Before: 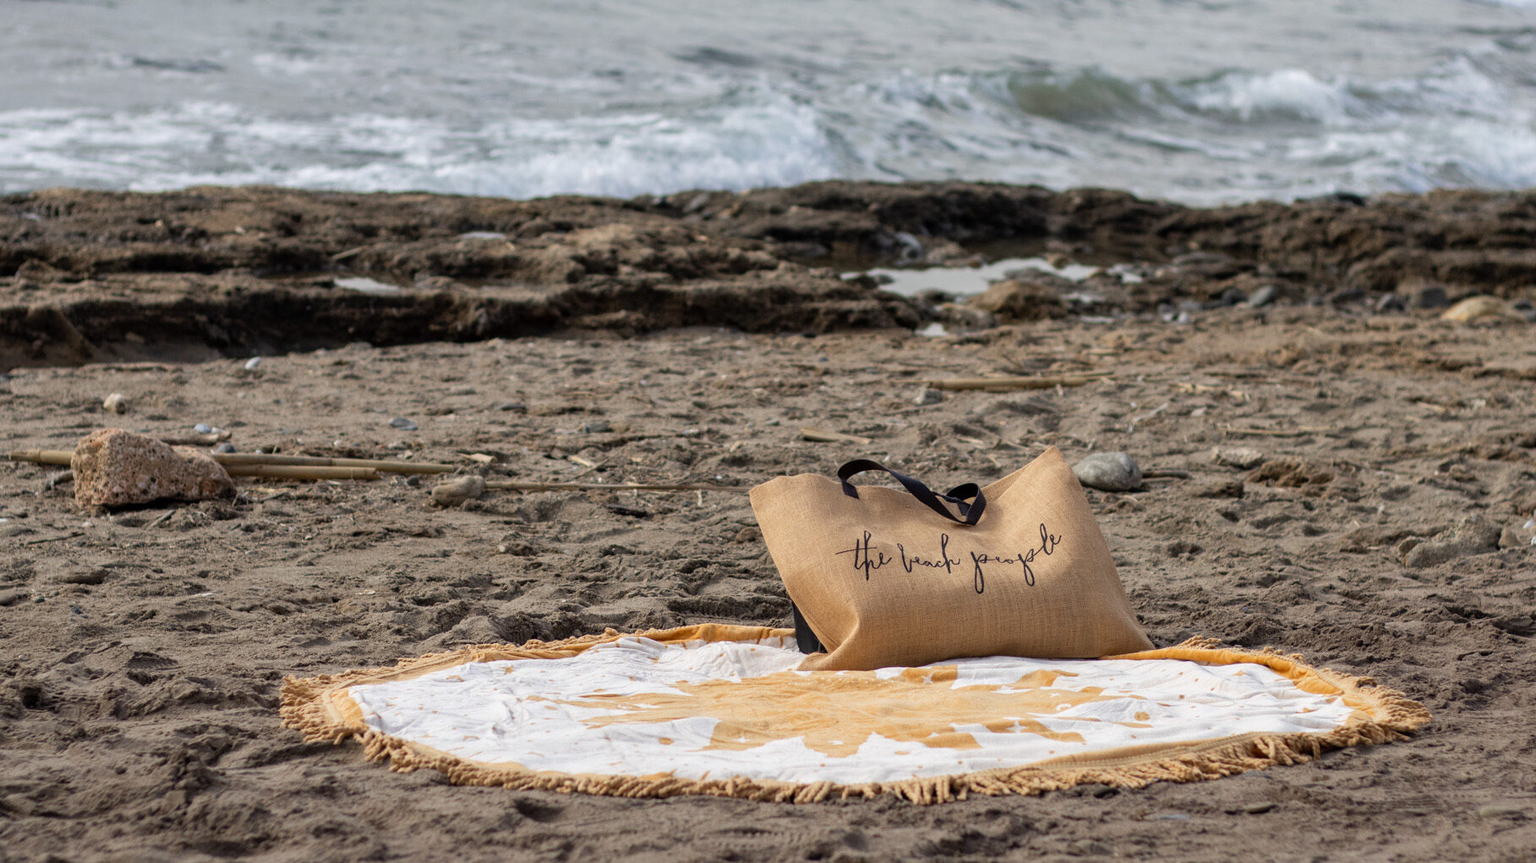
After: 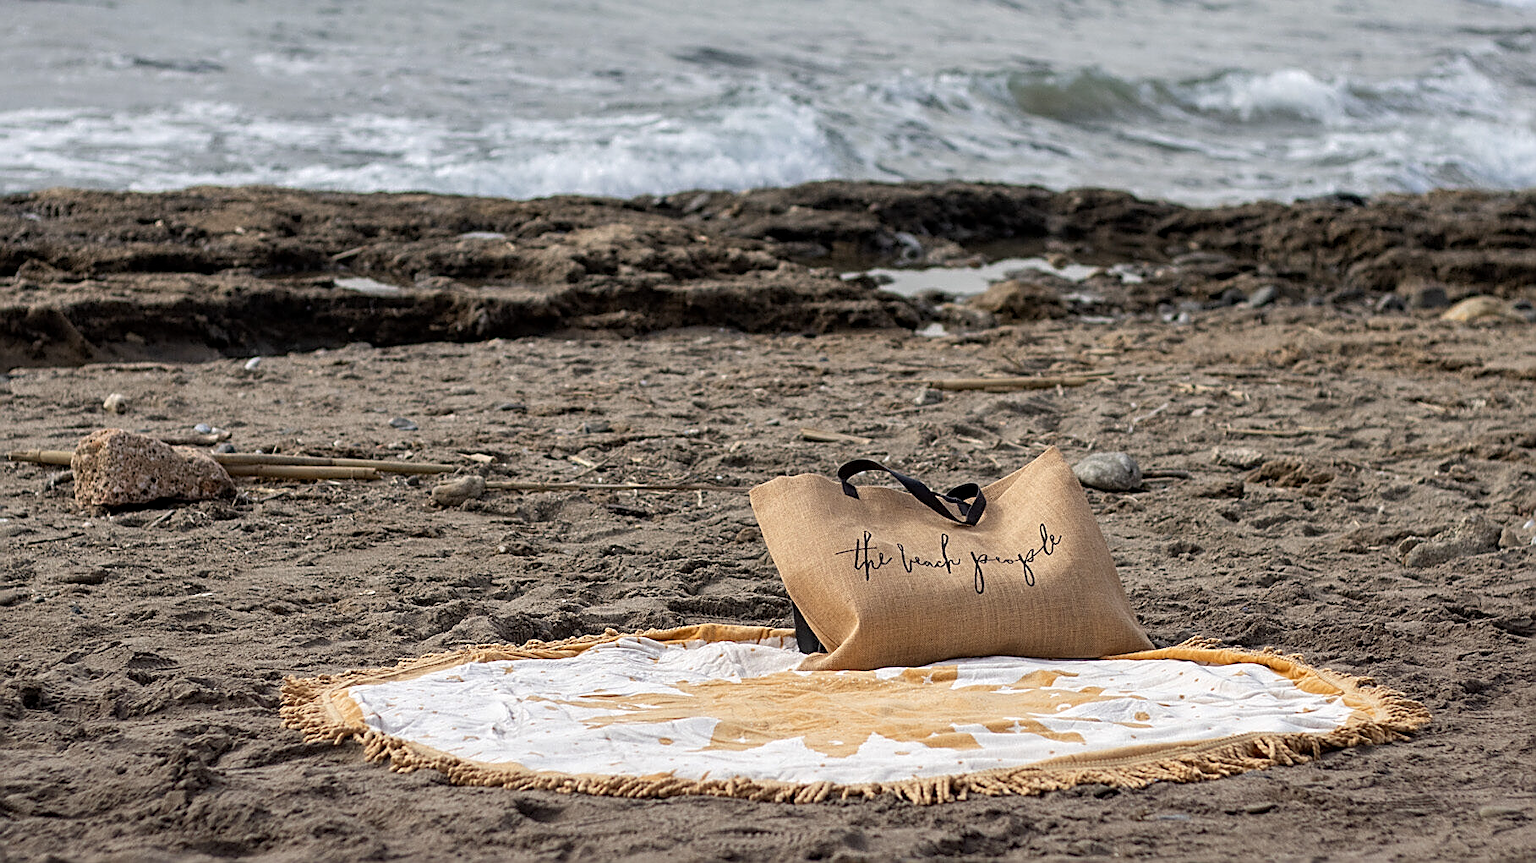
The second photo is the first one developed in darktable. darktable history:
contrast brightness saturation: contrast 0.008, saturation -0.061
sharpen: amount 0.995
local contrast: highlights 106%, shadows 97%, detail 119%, midtone range 0.2
